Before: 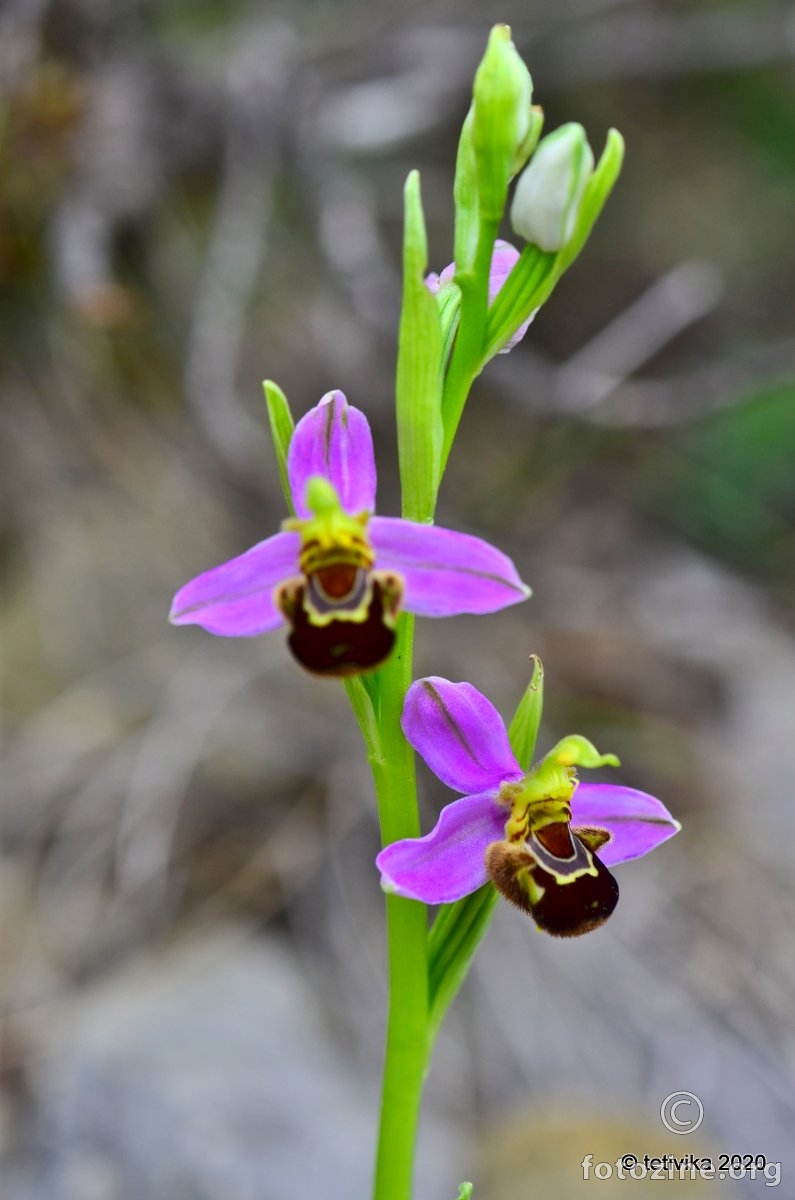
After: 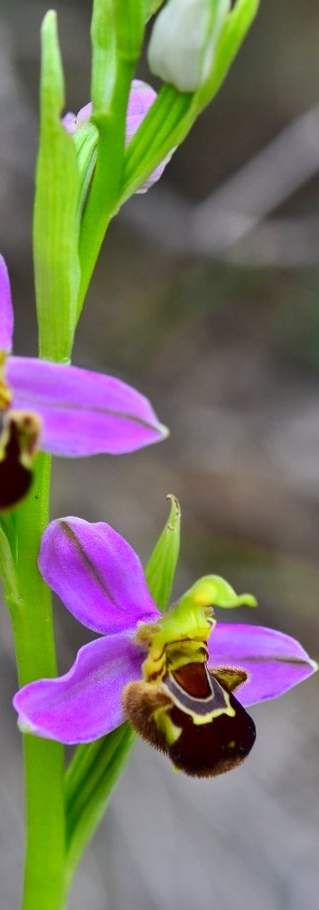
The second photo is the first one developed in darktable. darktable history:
exposure: exposure 0.014 EV, compensate highlight preservation false
crop: left 45.721%, top 13.393%, right 14.118%, bottom 10.01%
